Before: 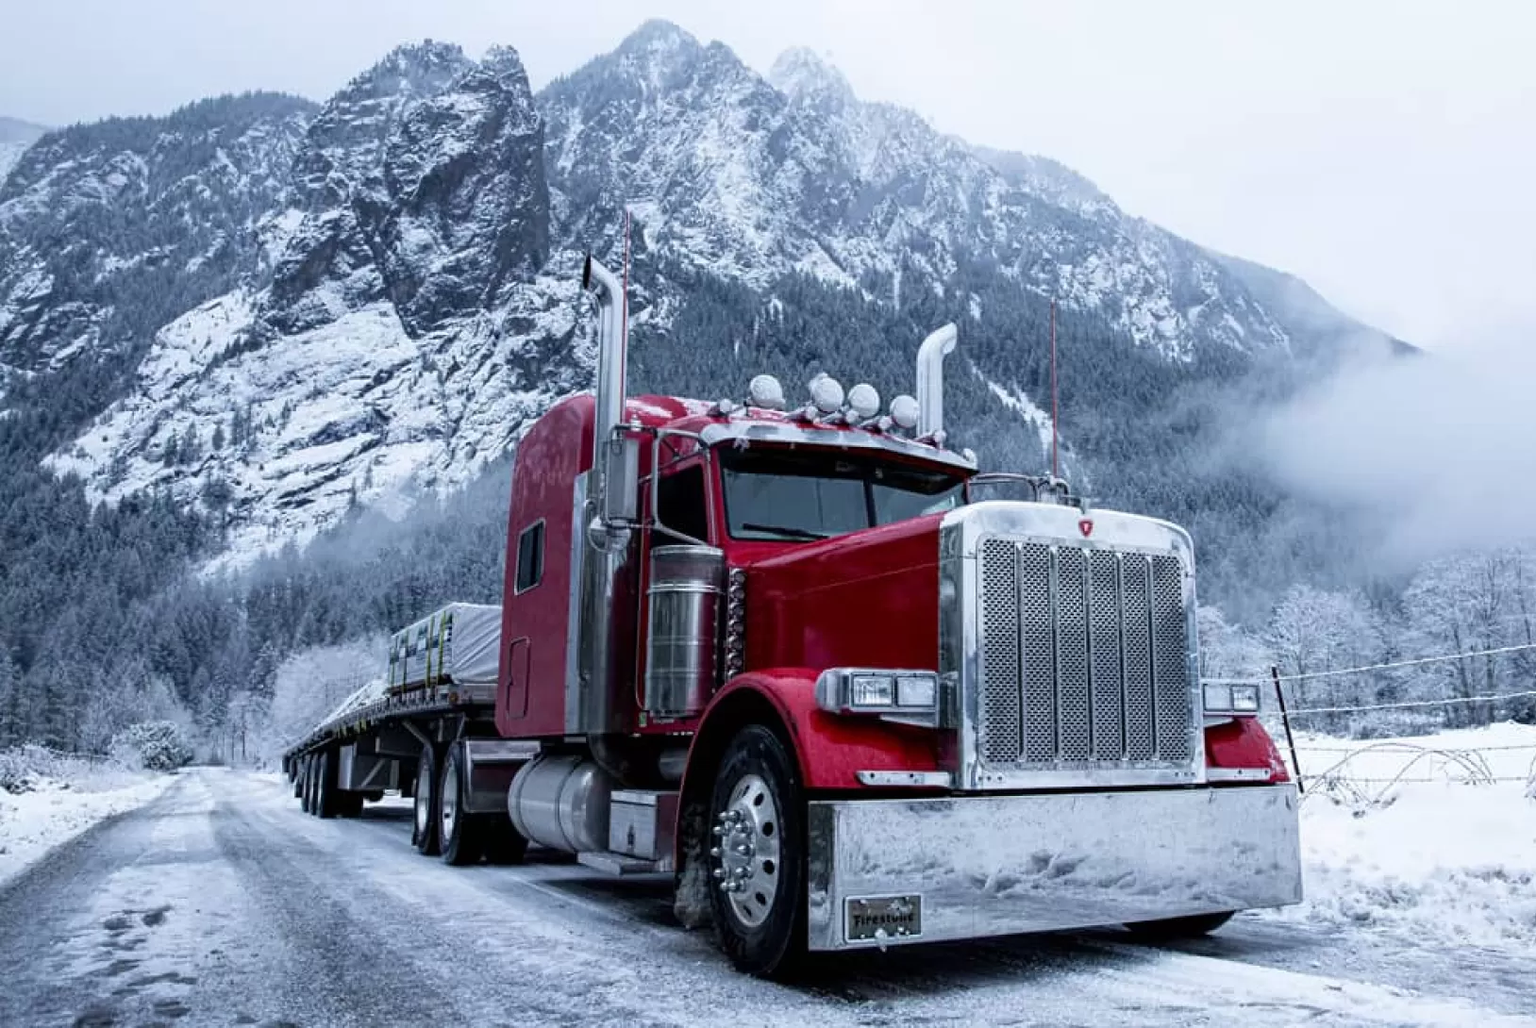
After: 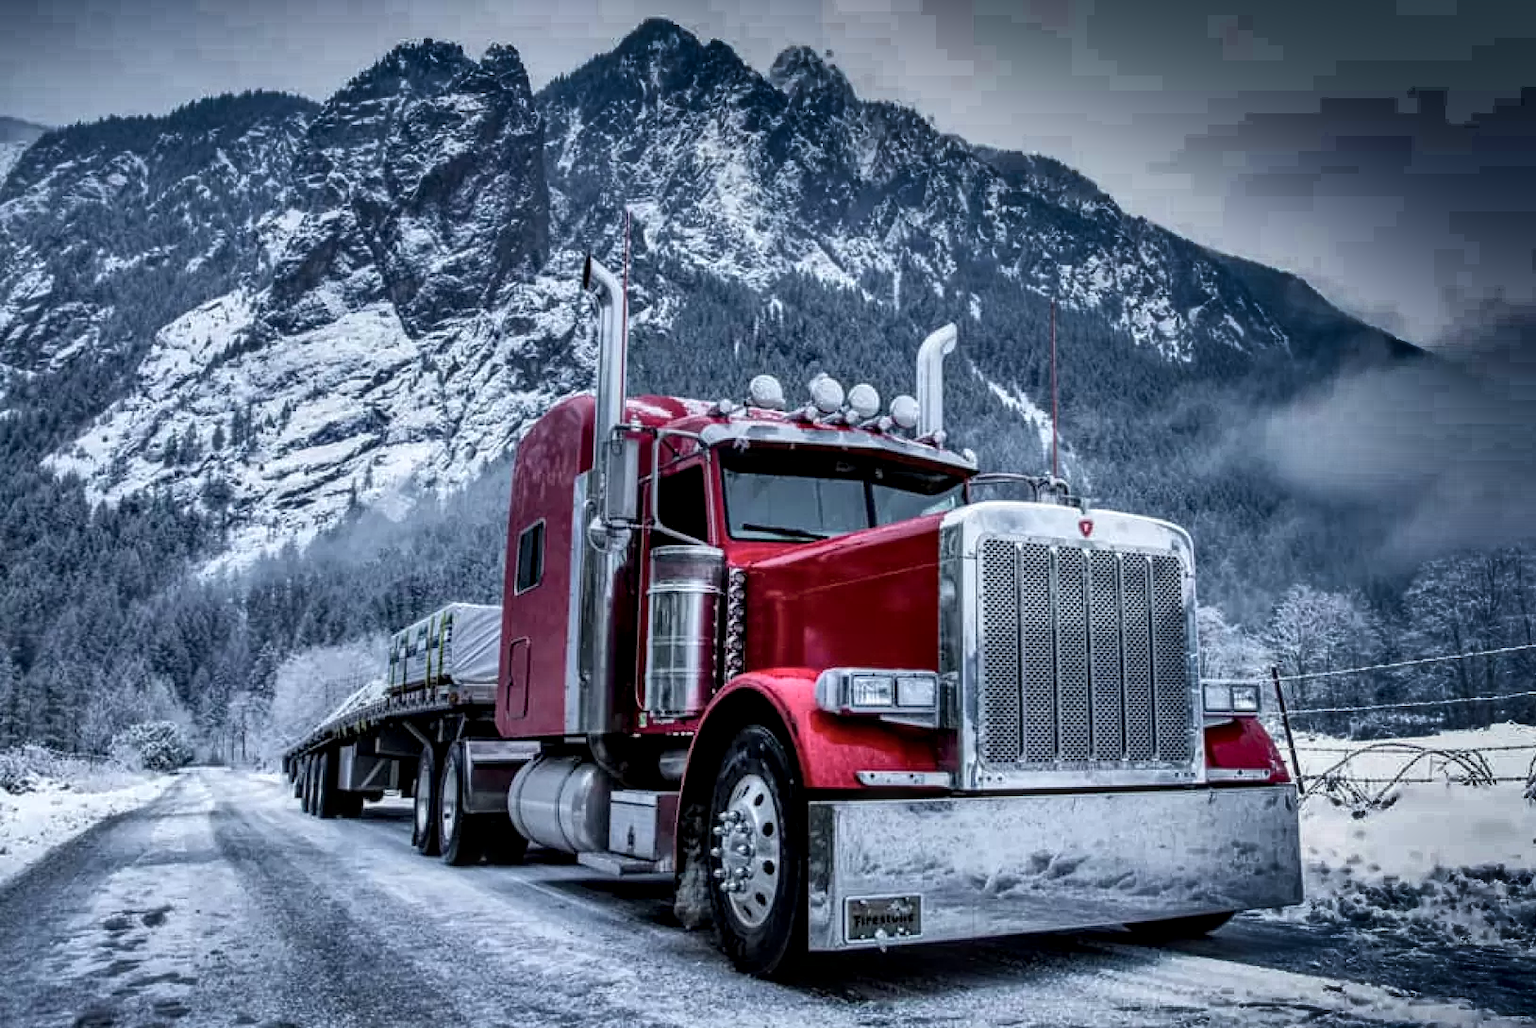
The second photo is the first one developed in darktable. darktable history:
shadows and highlights: radius 122.96, shadows 98.27, white point adjustment -3.02, highlights -99.92, soften with gaussian
local contrast: highlights 63%, detail 143%, midtone range 0.431
